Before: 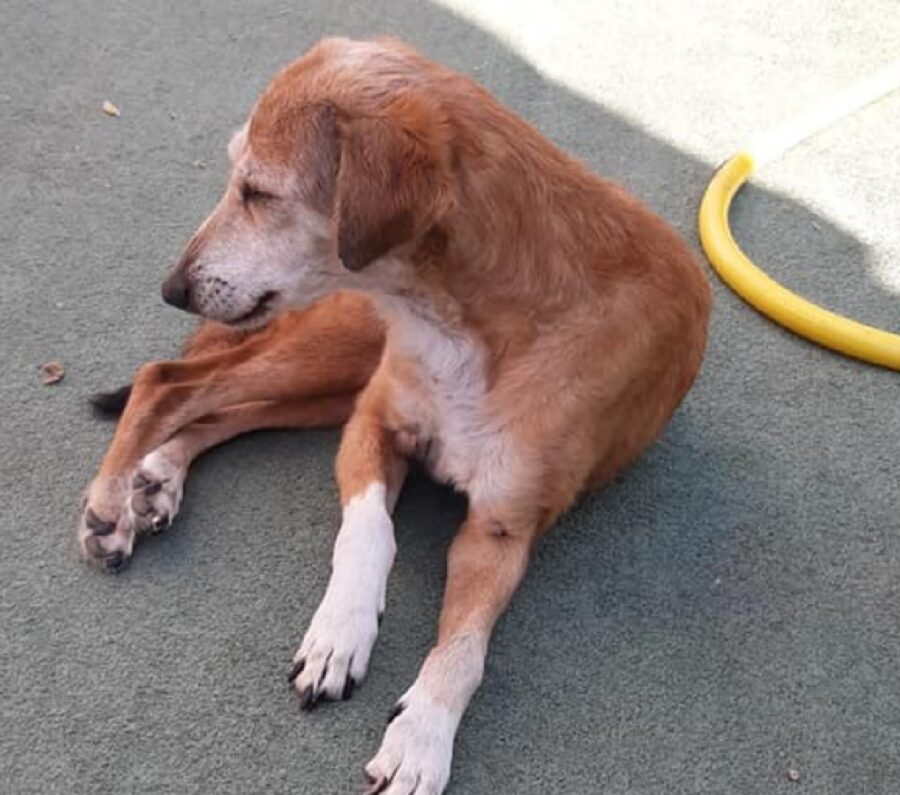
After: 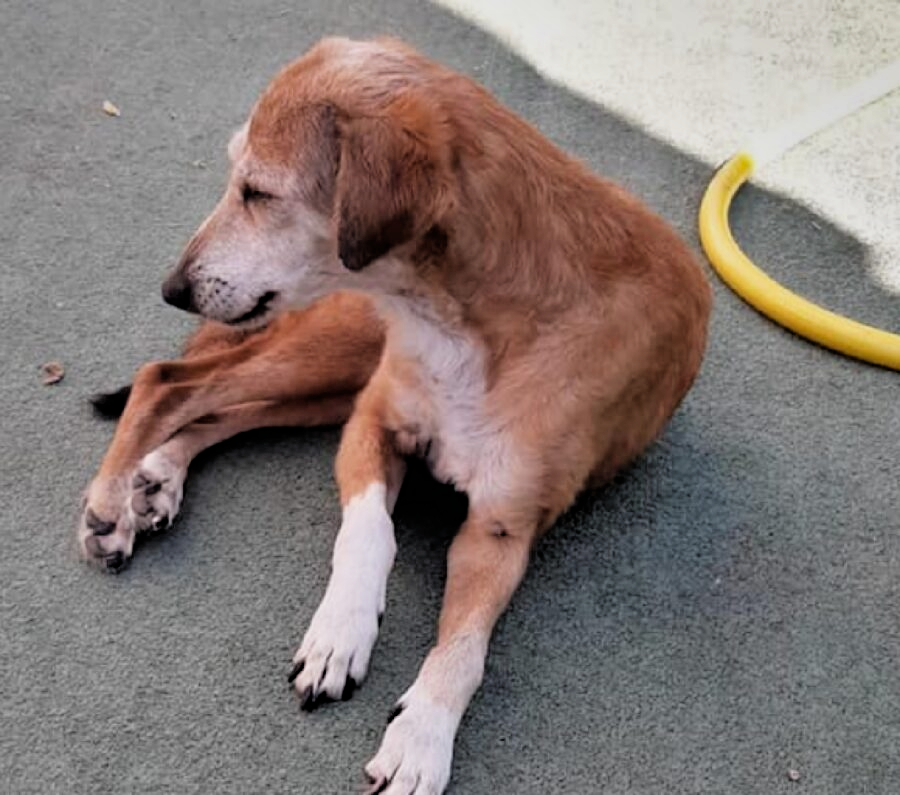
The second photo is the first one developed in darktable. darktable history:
filmic rgb: black relative exposure -3.92 EV, white relative exposure 3.14 EV, hardness 2.87
shadows and highlights: white point adjustment 0.1, highlights -70, soften with gaussian
